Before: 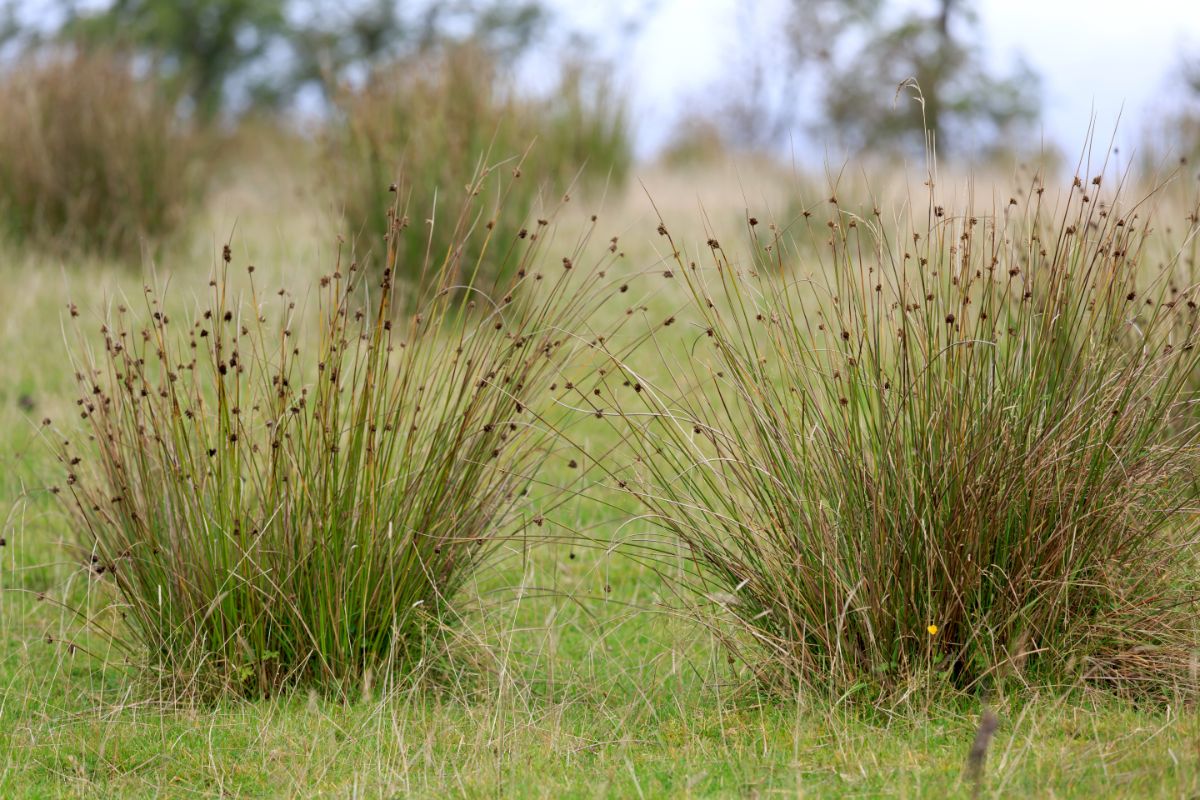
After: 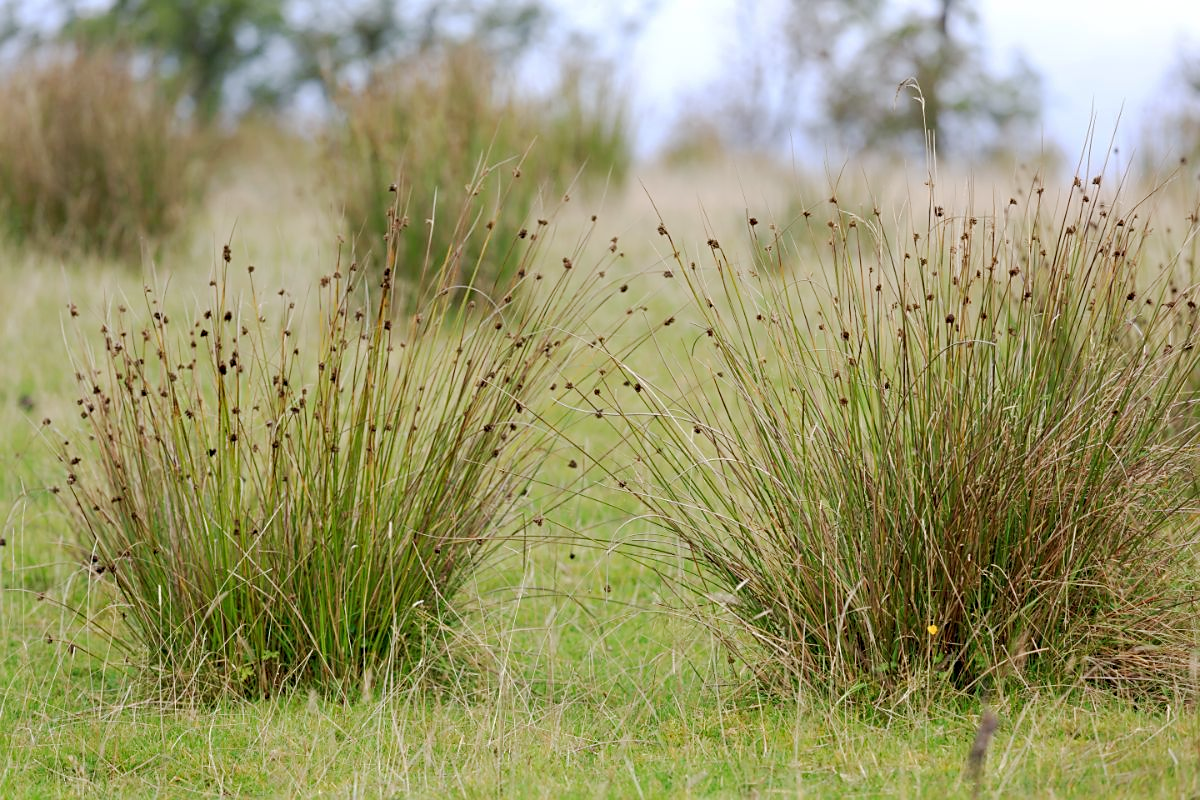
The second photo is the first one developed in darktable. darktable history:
exposure: compensate highlight preservation false
base curve: curves: ch0 [(0, 0) (0.262, 0.32) (0.722, 0.705) (1, 1)], preserve colors none
sharpen: radius 1.907, amount 0.412, threshold 1.298
